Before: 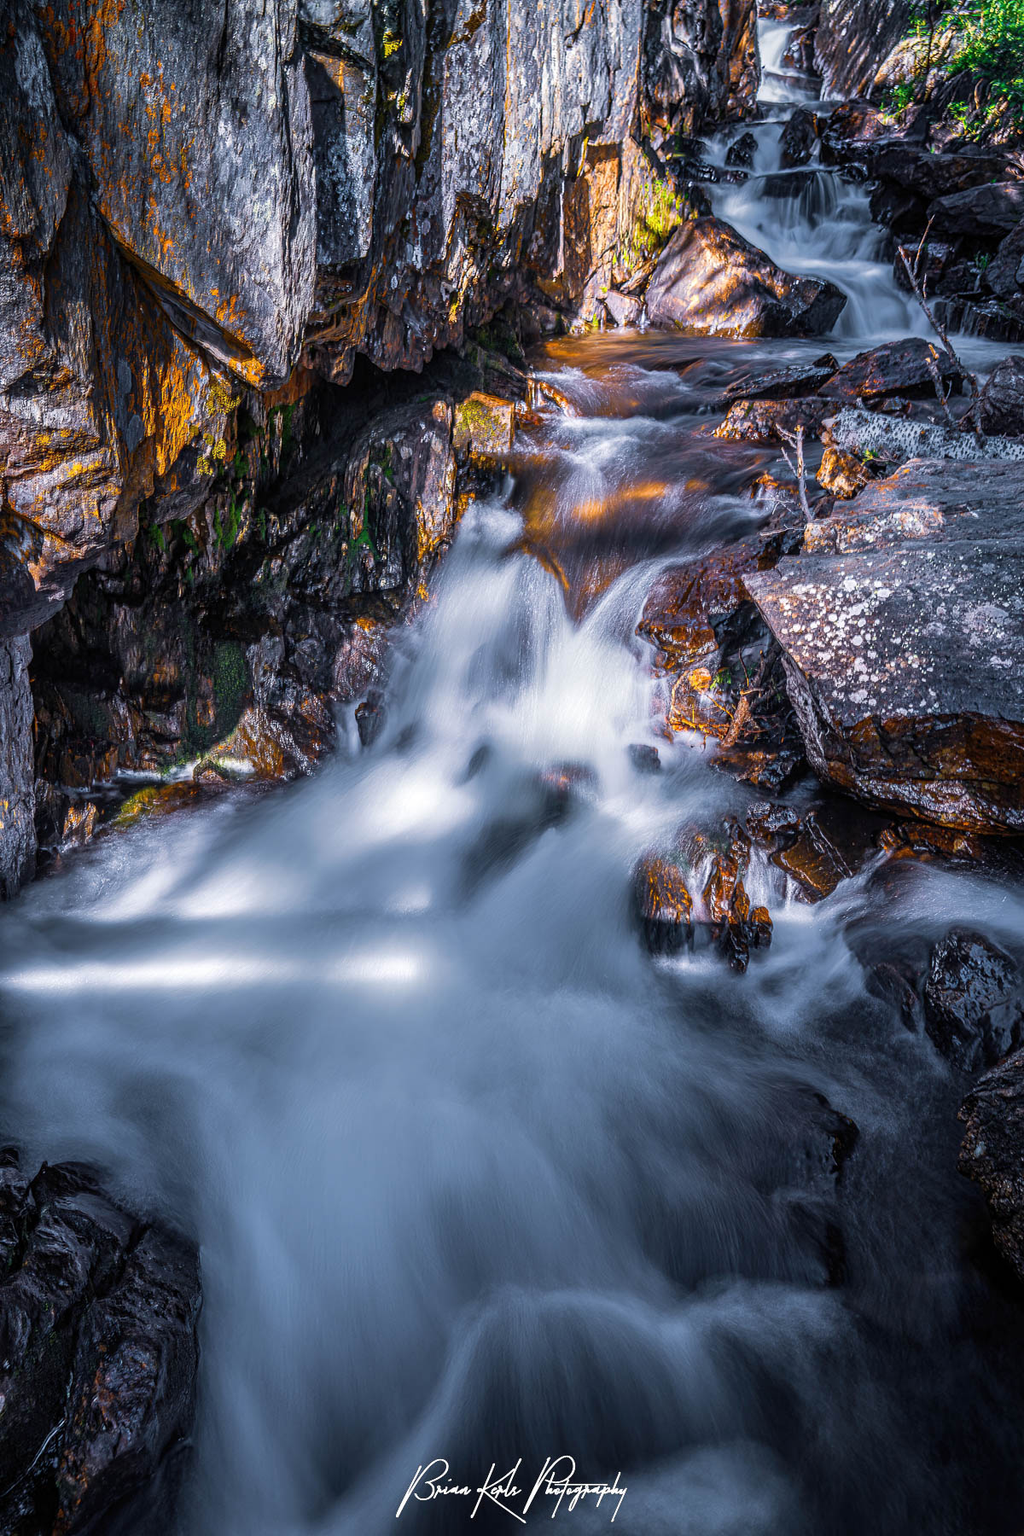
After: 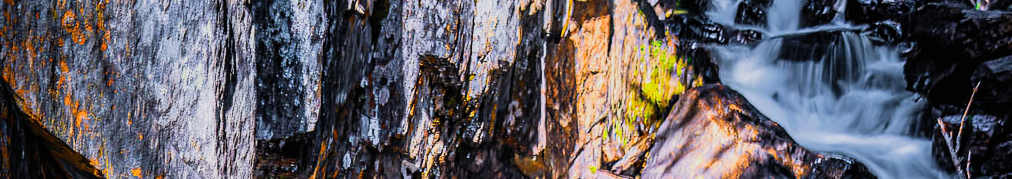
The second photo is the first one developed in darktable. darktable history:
filmic rgb: black relative exposure -6.98 EV, white relative exposure 5.63 EV, hardness 2.86
crop and rotate: left 9.644%, top 9.491%, right 6.021%, bottom 80.509%
contrast brightness saturation: contrast 0.2, brightness 0.16, saturation 0.22
